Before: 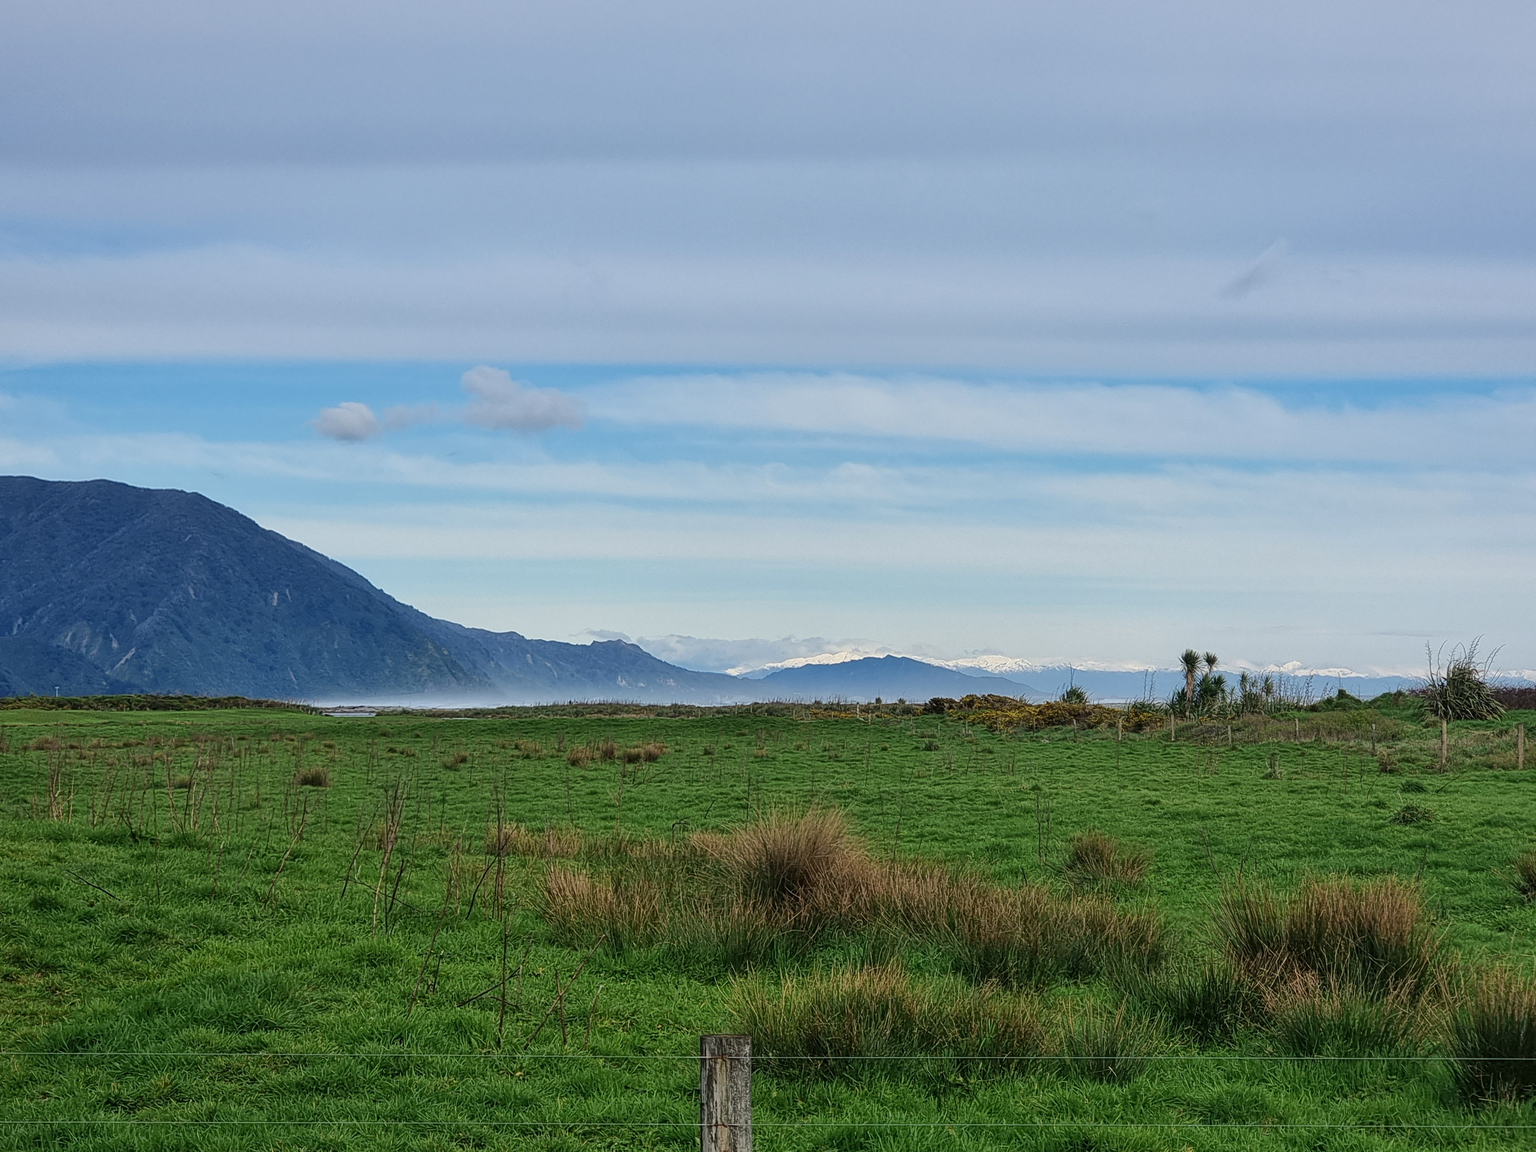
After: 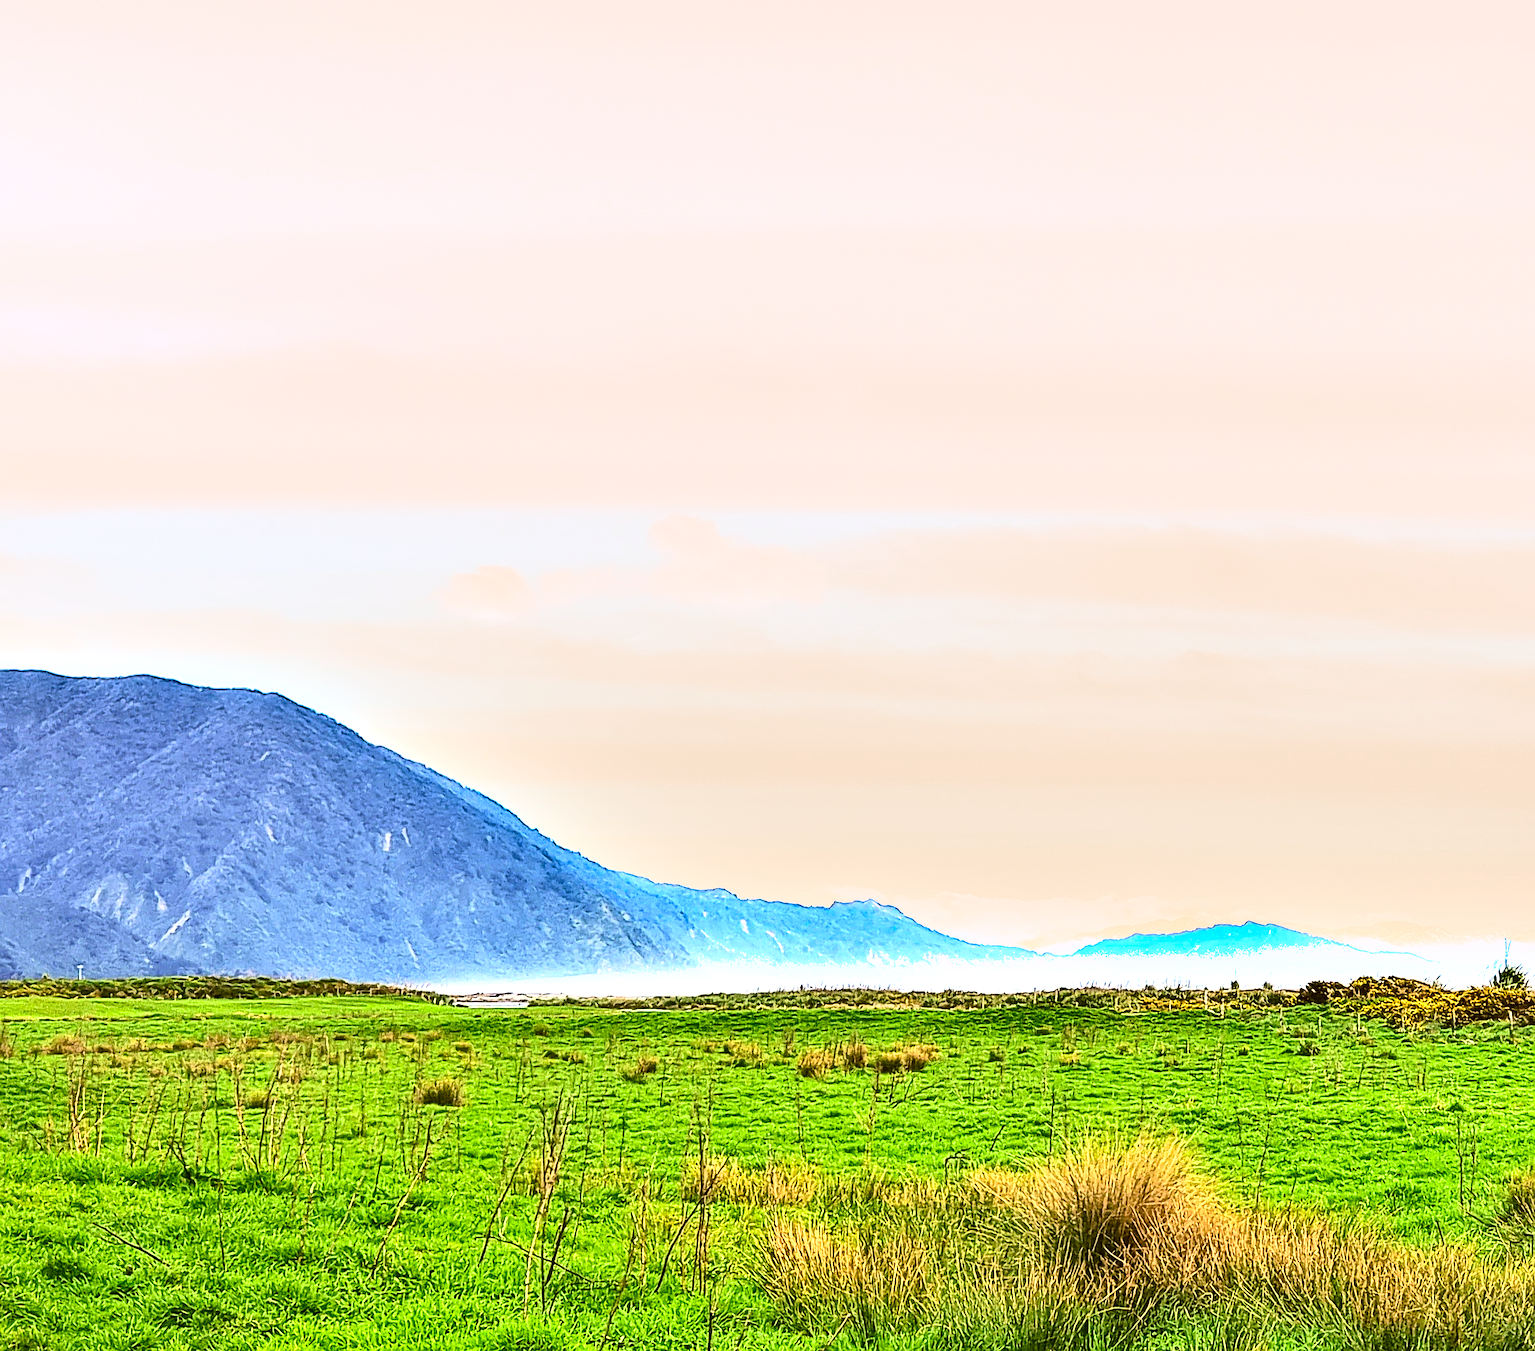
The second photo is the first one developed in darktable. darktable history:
crop: right 28.83%, bottom 16.502%
local contrast: mode bilateral grid, contrast 100, coarseness 100, detail 91%, midtone range 0.2
sharpen: on, module defaults
color correction: highlights a* 8.24, highlights b* 15.04, shadows a* -0.507, shadows b* 26.12
exposure: exposure 1.487 EV, compensate exposure bias true, compensate highlight preservation false
shadows and highlights: soften with gaussian
contrast brightness saturation: contrast 0.235, brightness 0.109, saturation 0.294
tone equalizer: -8 EV -0.715 EV, -7 EV -0.669 EV, -6 EV -0.607 EV, -5 EV -0.404 EV, -3 EV 0.383 EV, -2 EV 0.6 EV, -1 EV 0.688 EV, +0 EV 0.765 EV
